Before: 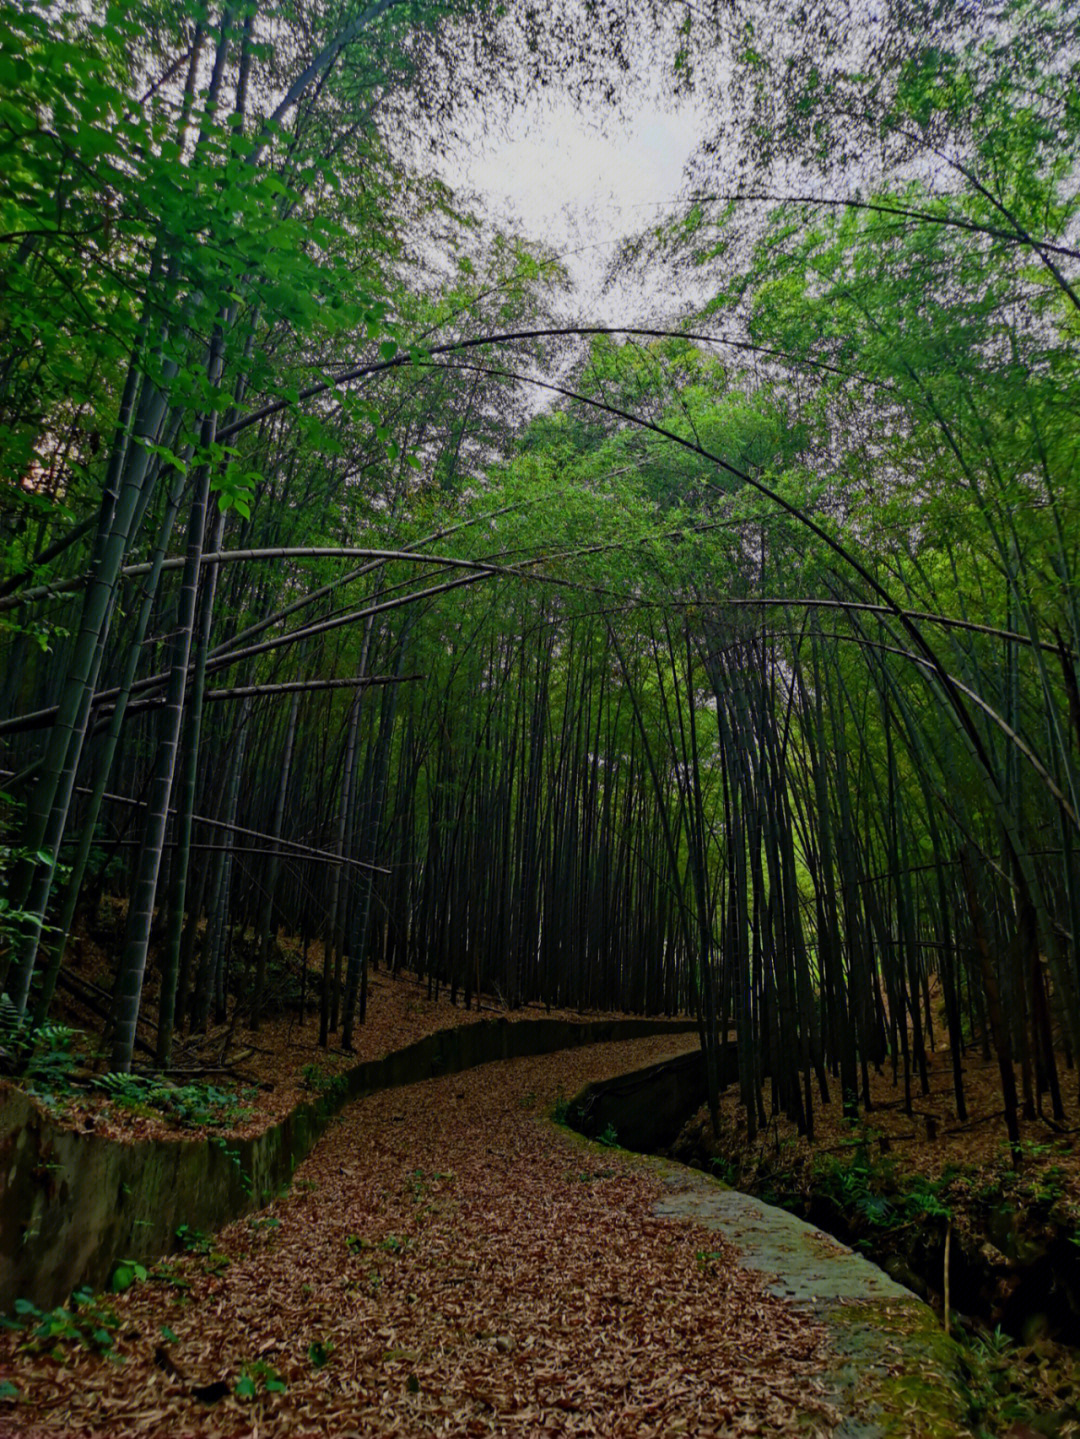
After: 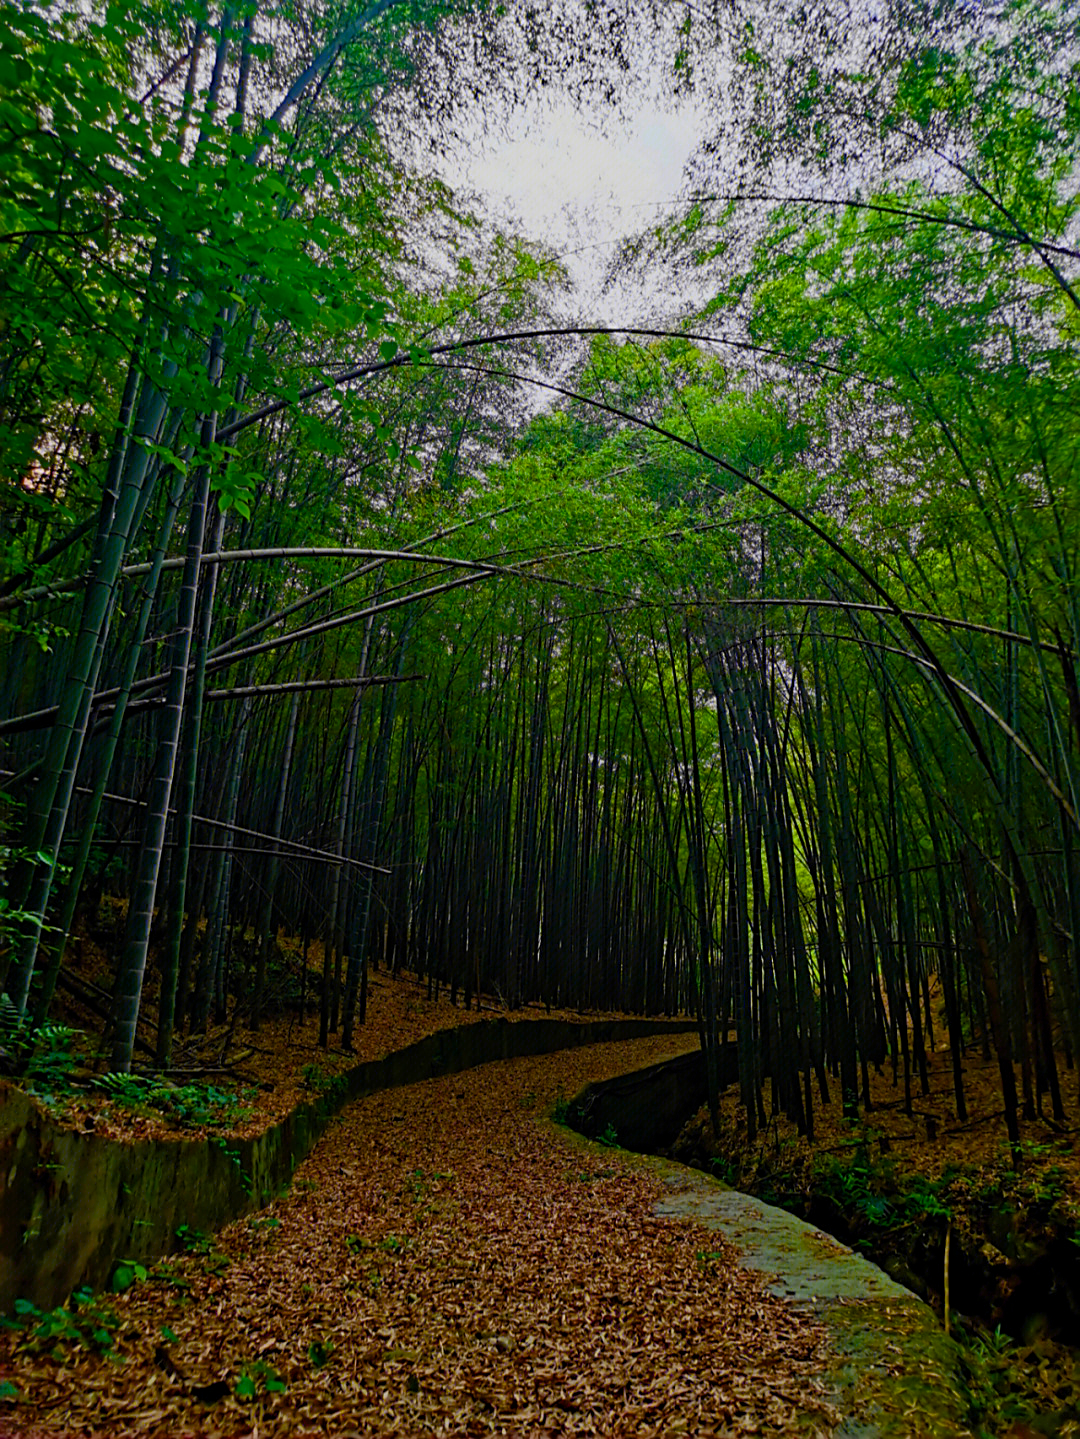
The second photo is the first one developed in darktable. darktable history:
sharpen: on, module defaults
color balance rgb: linear chroma grading › global chroma 1.63%, linear chroma grading › mid-tones -0.637%, perceptual saturation grading › global saturation 34.782%, perceptual saturation grading › highlights -25.756%, perceptual saturation grading › shadows 49.306%
